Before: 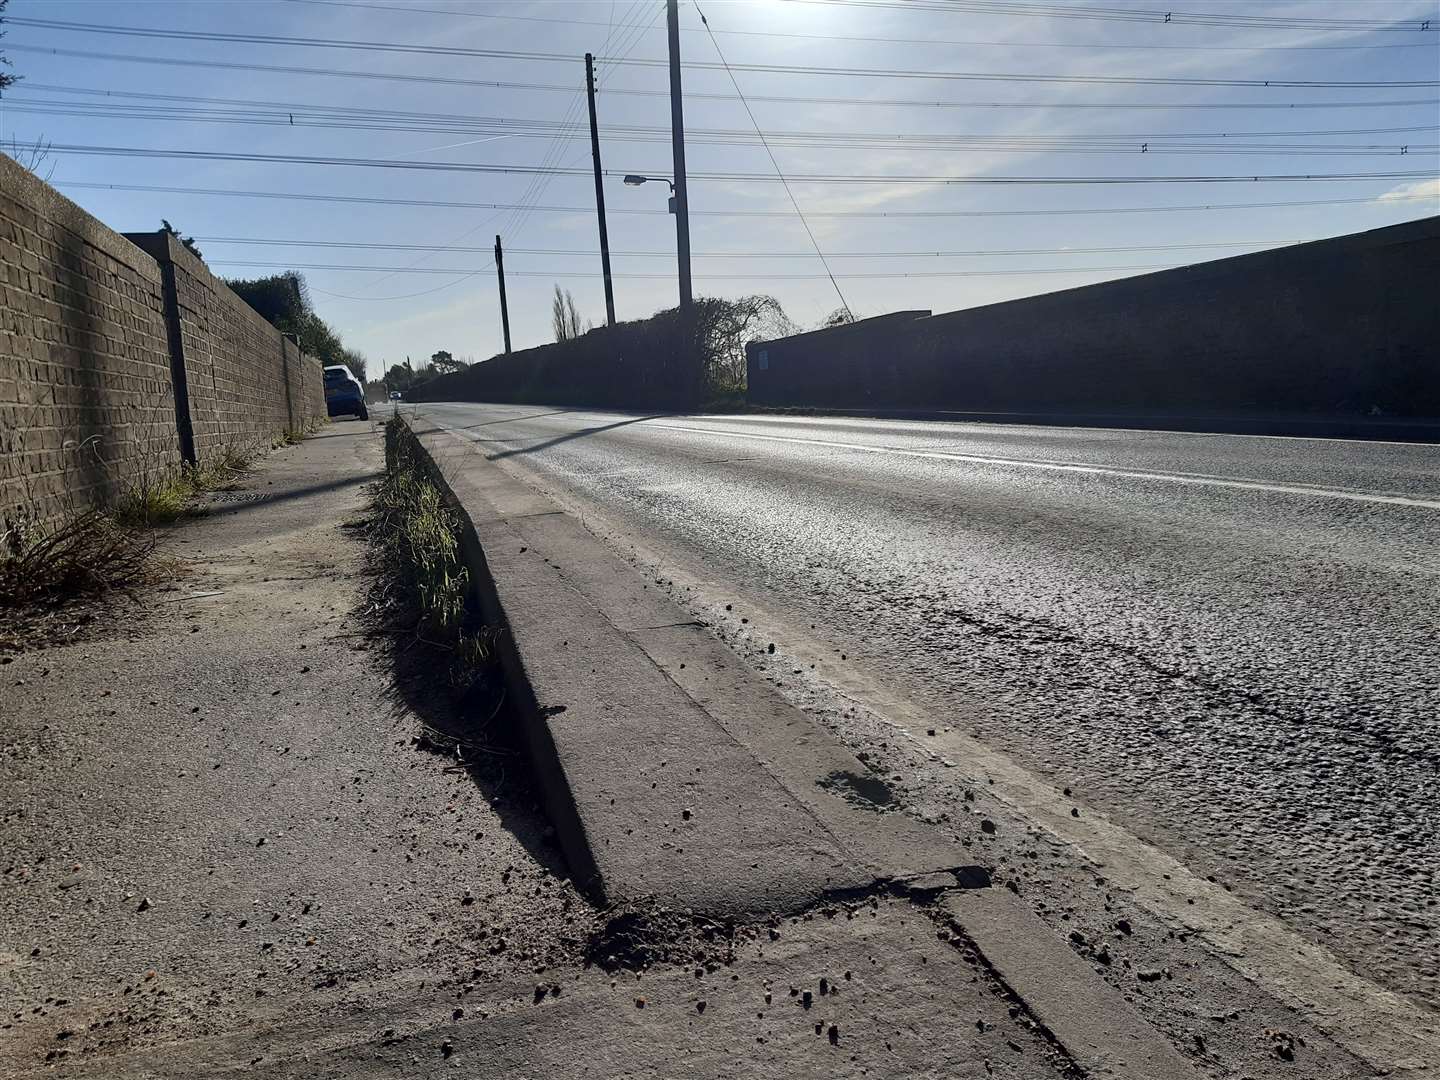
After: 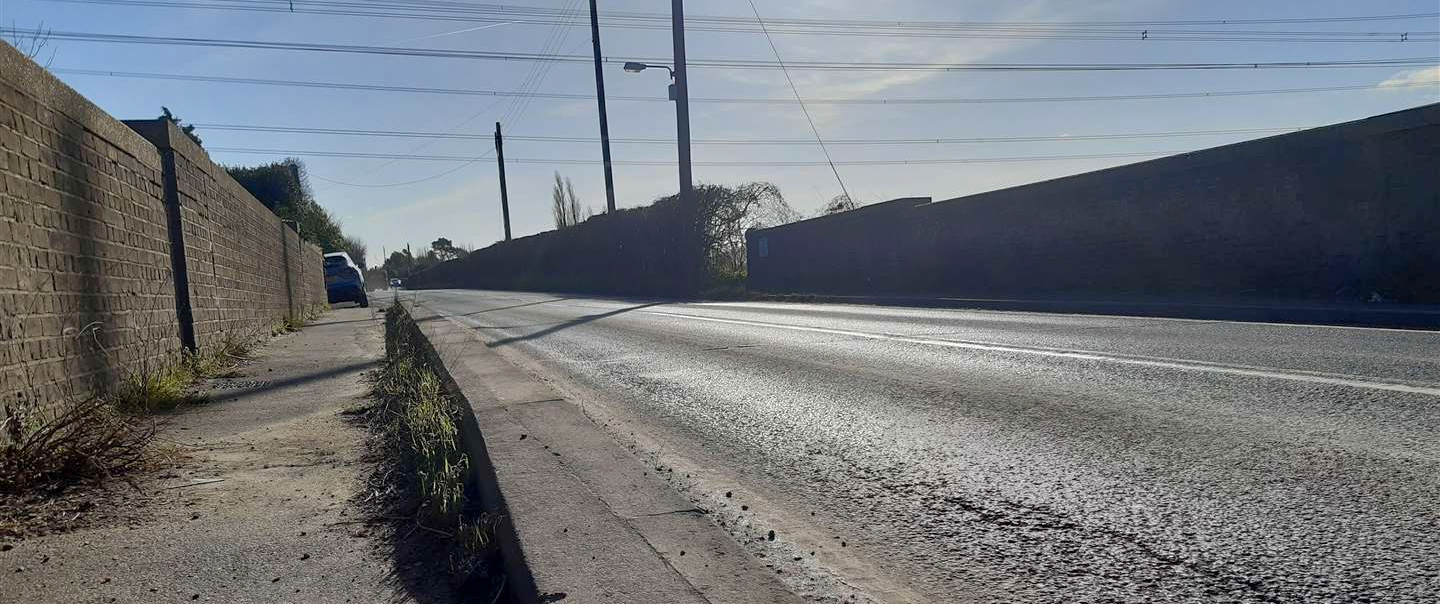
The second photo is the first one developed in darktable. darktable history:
color balance rgb: linear chroma grading › global chroma -15.033%, perceptual saturation grading › global saturation 30.273%
shadows and highlights: on, module defaults
crop and rotate: top 10.48%, bottom 33.556%
tone equalizer: on, module defaults
